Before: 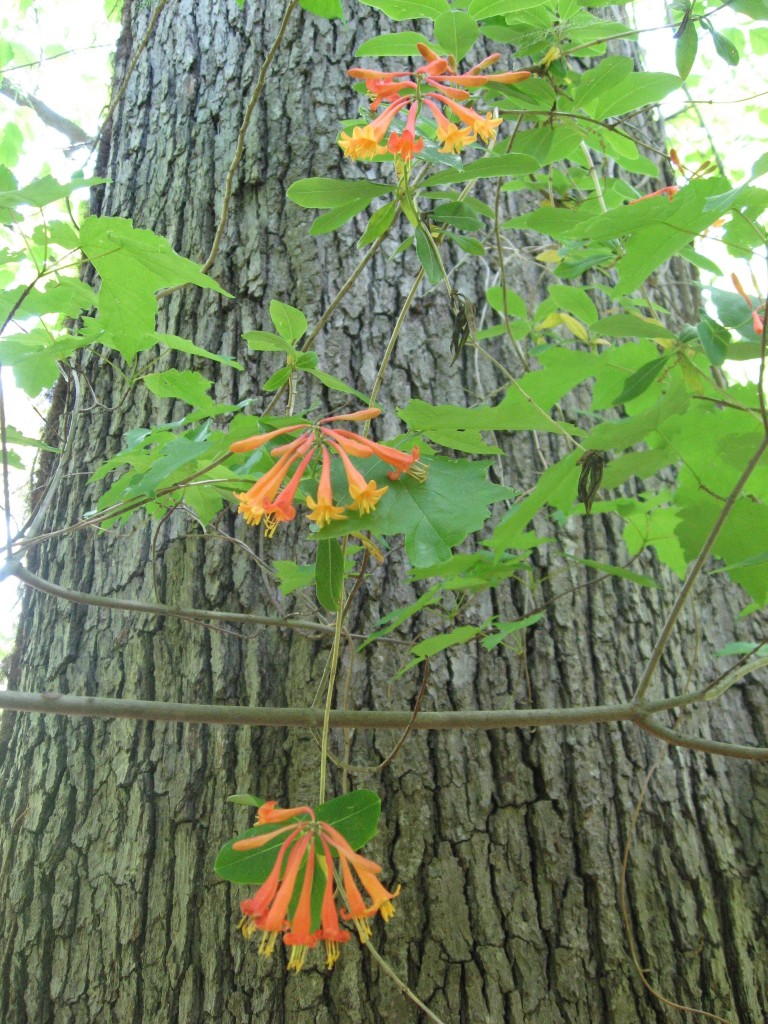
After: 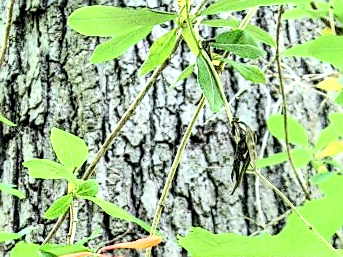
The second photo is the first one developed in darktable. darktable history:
sharpen: radius 1.4, amount 1.25, threshold 0.7
crop: left 28.64%, top 16.832%, right 26.637%, bottom 58.055%
local contrast: highlights 19%, detail 186%
tone equalizer: -8 EV -1.84 EV, -7 EV -1.16 EV, -6 EV -1.62 EV, smoothing diameter 25%, edges refinement/feathering 10, preserve details guided filter
rgb curve: curves: ch0 [(0, 0) (0.21, 0.15) (0.24, 0.21) (0.5, 0.75) (0.75, 0.96) (0.89, 0.99) (1, 1)]; ch1 [(0, 0.02) (0.21, 0.13) (0.25, 0.2) (0.5, 0.67) (0.75, 0.9) (0.89, 0.97) (1, 1)]; ch2 [(0, 0.02) (0.21, 0.13) (0.25, 0.2) (0.5, 0.67) (0.75, 0.9) (0.89, 0.97) (1, 1)], compensate middle gray true
